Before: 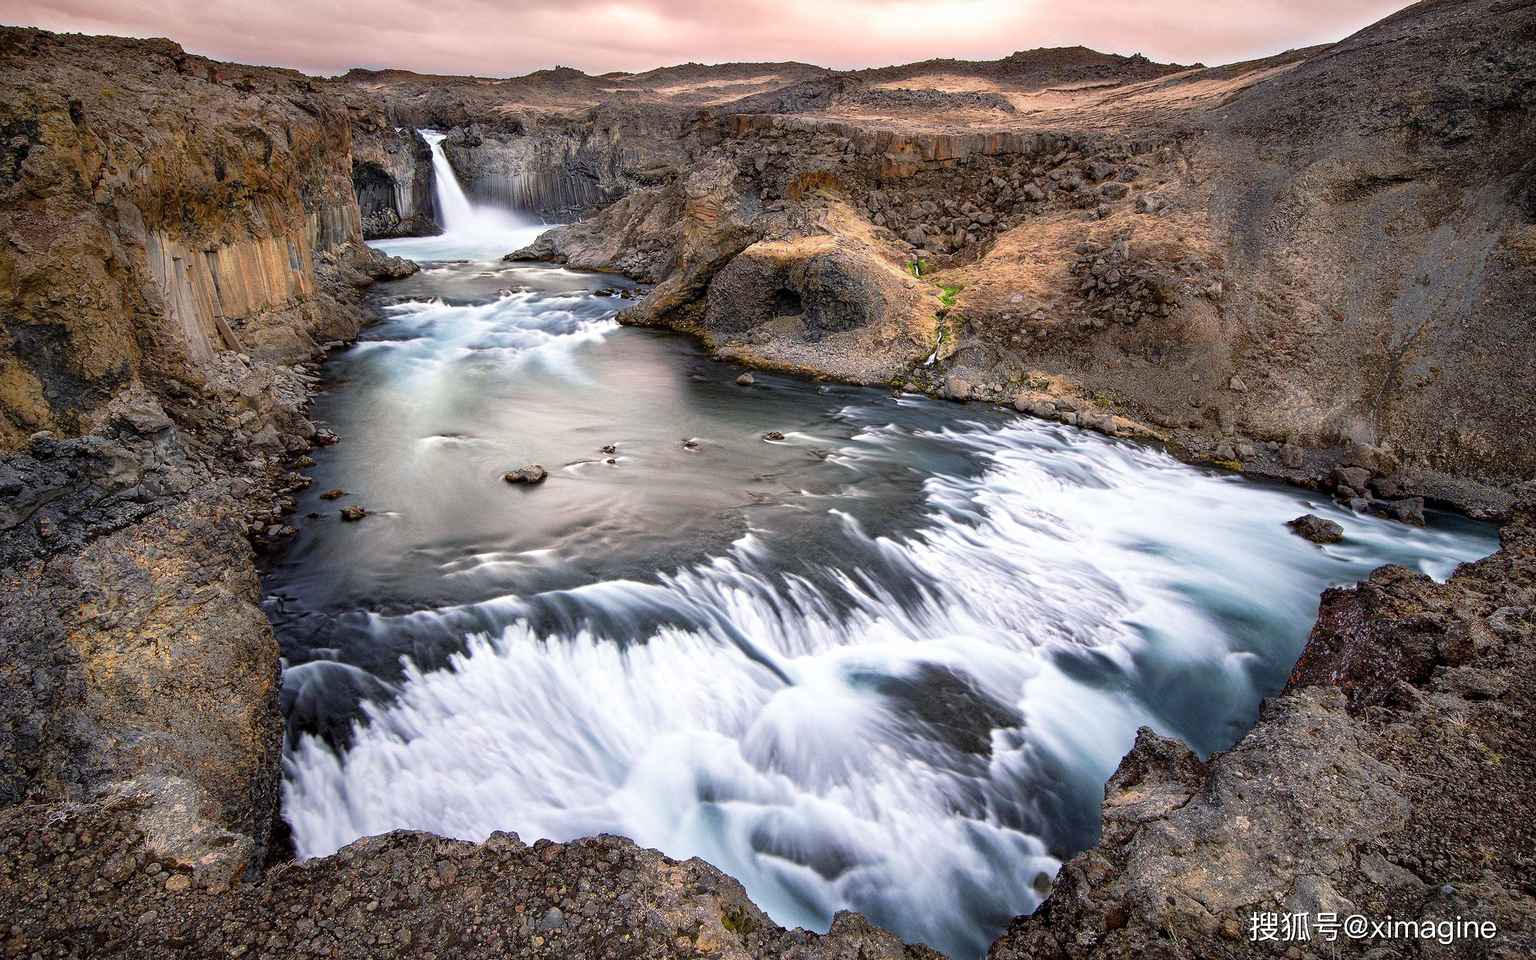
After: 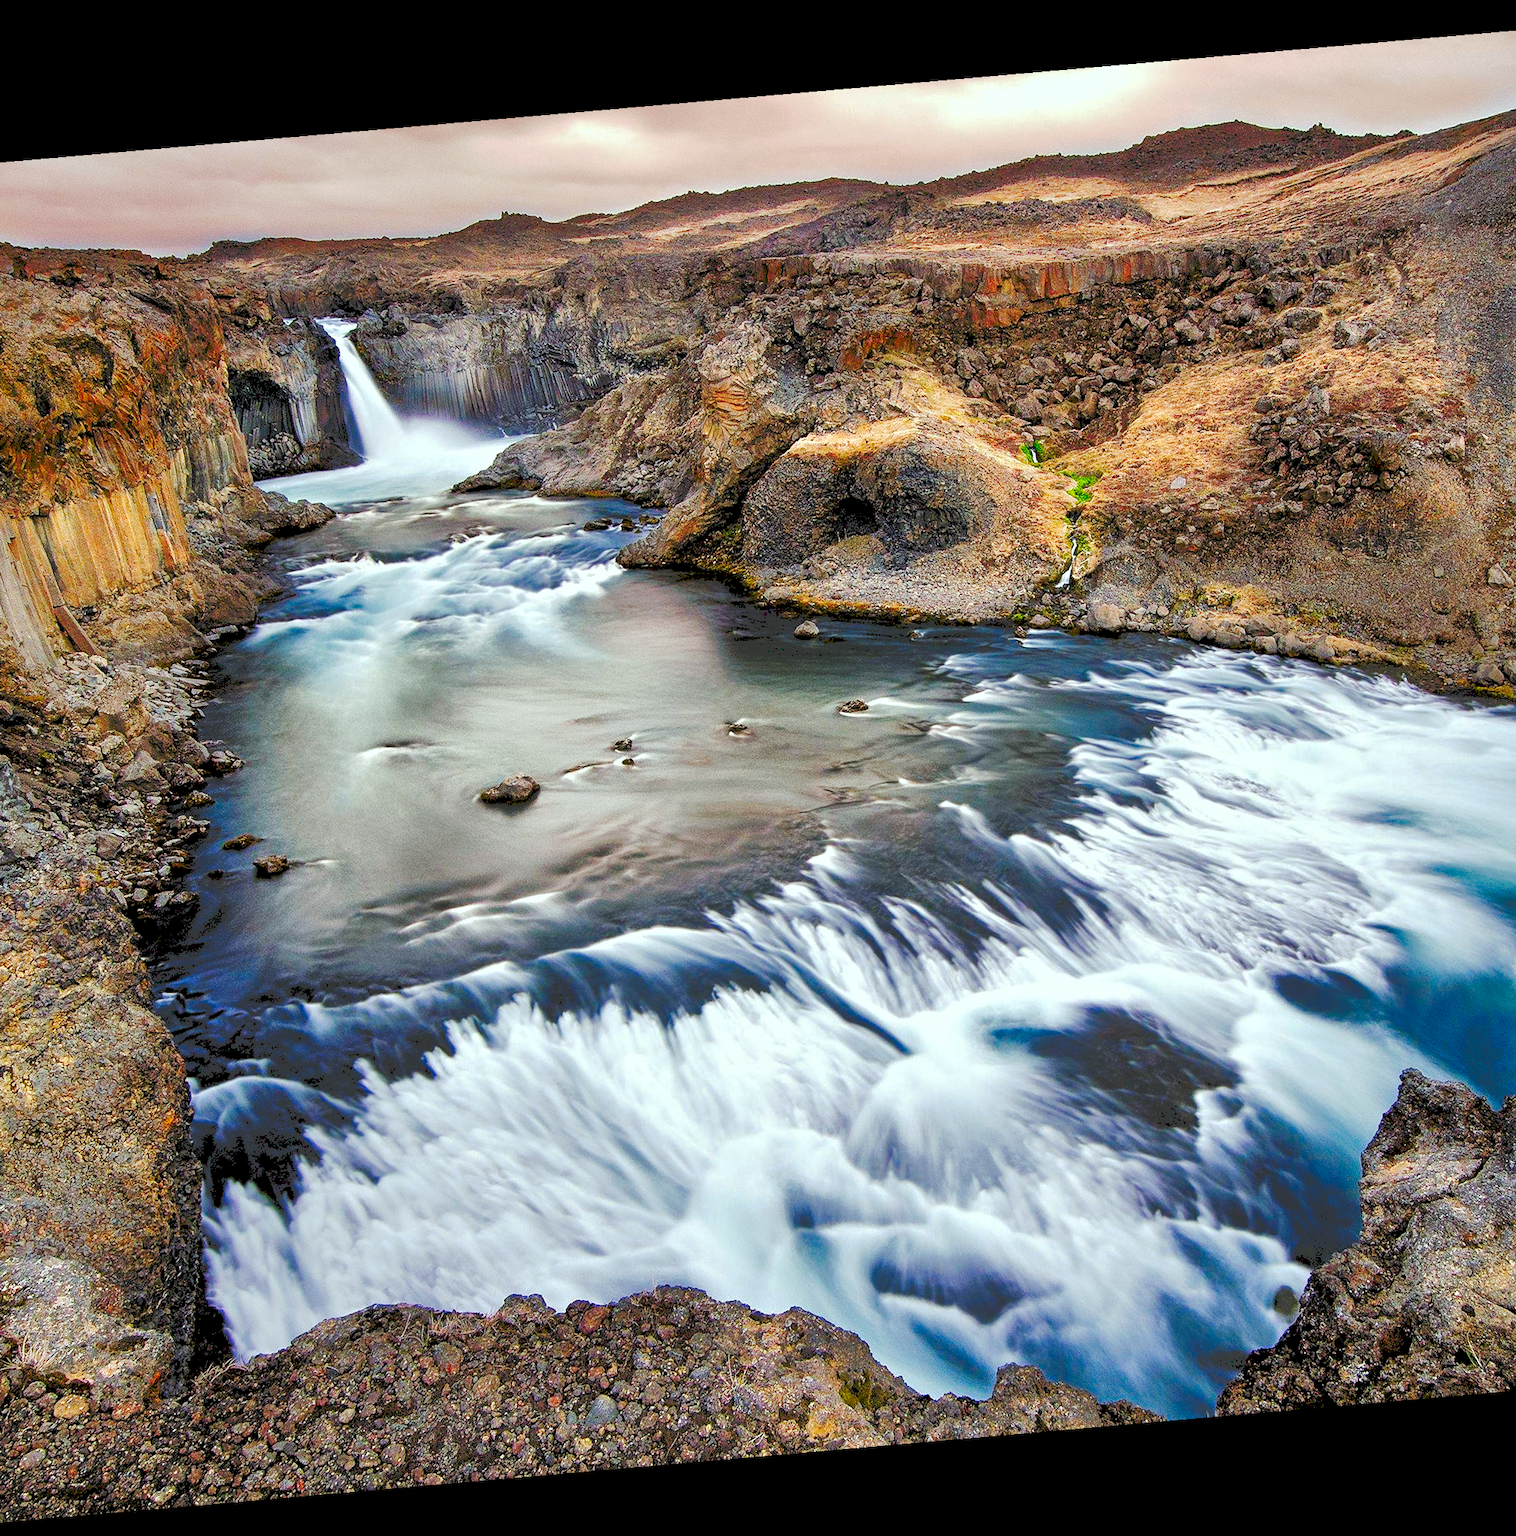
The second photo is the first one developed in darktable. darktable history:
contrast brightness saturation: contrast 0.09, brightness -0.59, saturation 0.17
tone curve: curves: ch0 [(0, 0) (0.003, 0.178) (0.011, 0.177) (0.025, 0.177) (0.044, 0.178) (0.069, 0.178) (0.1, 0.18) (0.136, 0.183) (0.177, 0.199) (0.224, 0.227) (0.277, 0.278) (0.335, 0.357) (0.399, 0.449) (0.468, 0.546) (0.543, 0.65) (0.623, 0.724) (0.709, 0.804) (0.801, 0.868) (0.898, 0.921) (1, 1)], preserve colors none
tone equalizer: -7 EV 0.15 EV, -6 EV 0.6 EV, -5 EV 1.15 EV, -4 EV 1.33 EV, -3 EV 1.15 EV, -2 EV 0.6 EV, -1 EV 0.15 EV, mask exposure compensation -0.5 EV
color correction: highlights a* -6.69, highlights b* 0.49
crop and rotate: left 12.648%, right 20.685%
shadows and highlights: on, module defaults
rotate and perspective: rotation -4.98°, automatic cropping off
rgb levels: levels [[0.027, 0.429, 0.996], [0, 0.5, 1], [0, 0.5, 1]]
